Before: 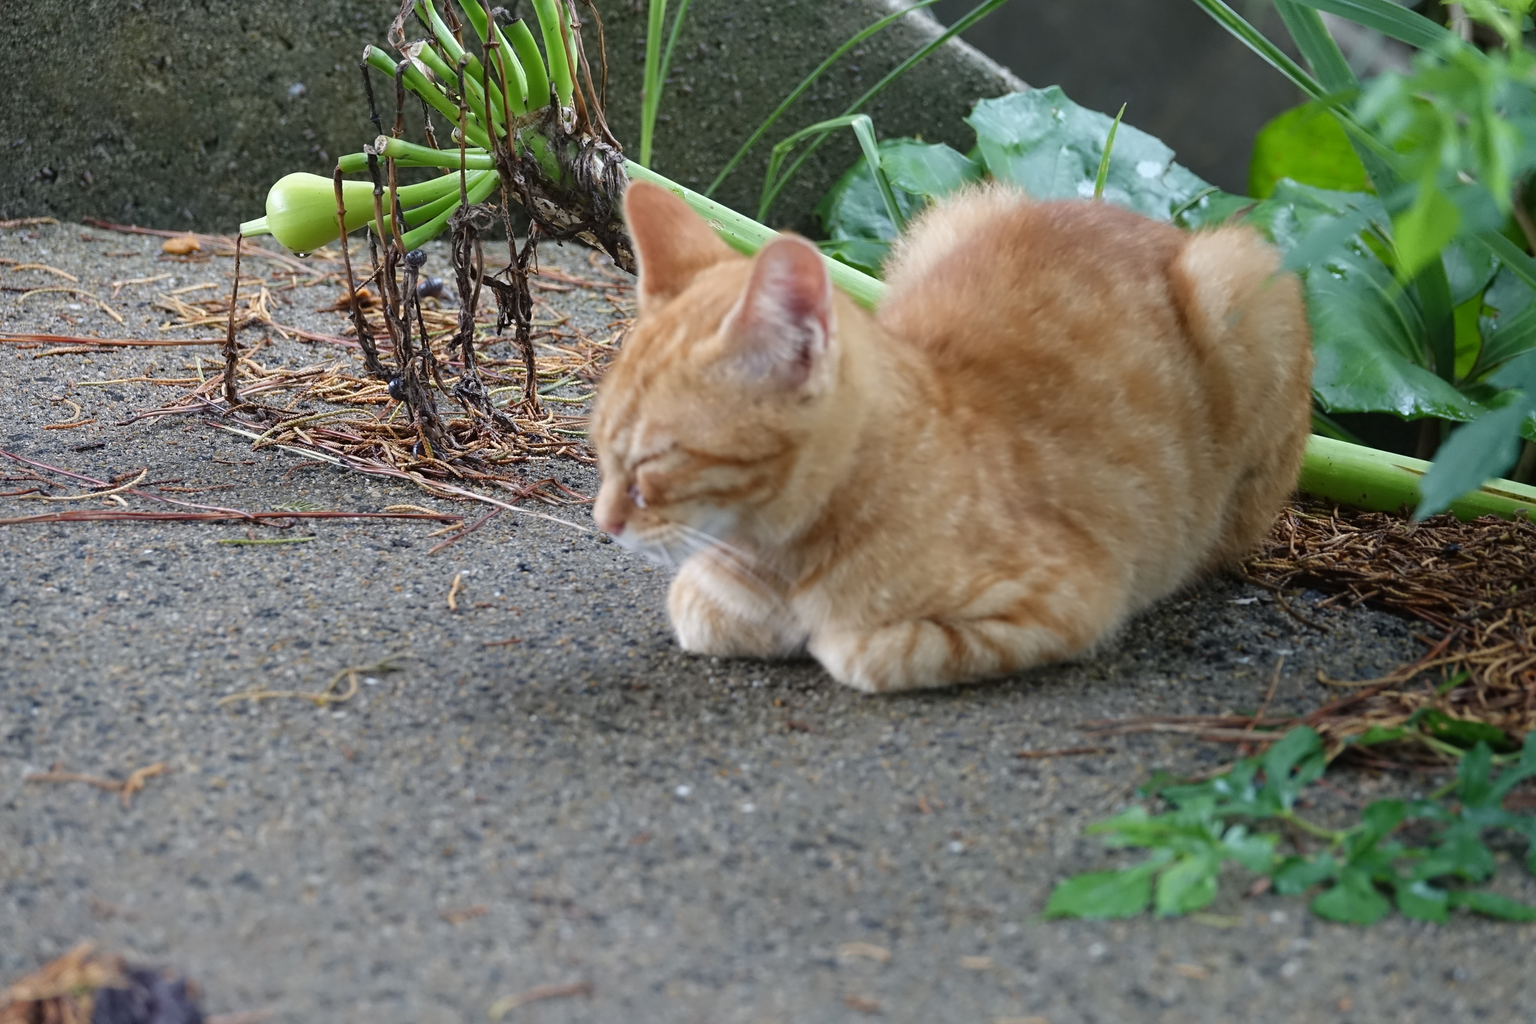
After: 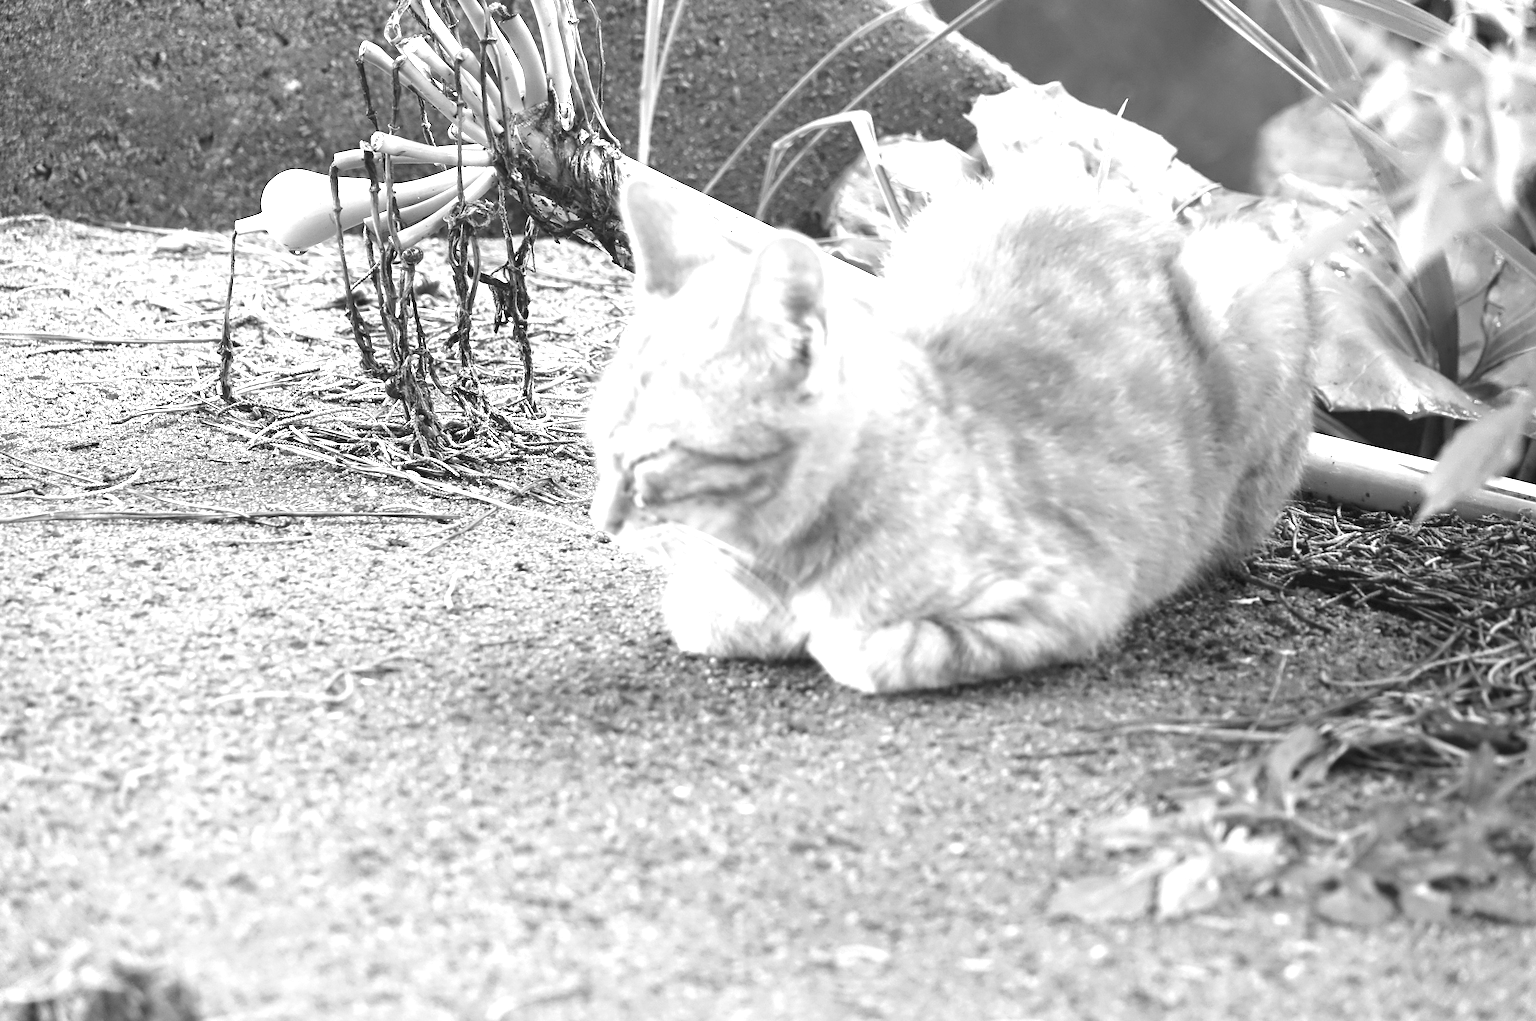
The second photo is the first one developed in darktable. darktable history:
crop: left 0.434%, top 0.485%, right 0.244%, bottom 0.386%
exposure: black level correction 0, exposure 1.7 EV, compensate exposure bias true, compensate highlight preservation false
monochrome: a 32, b 64, size 2.3, highlights 1
